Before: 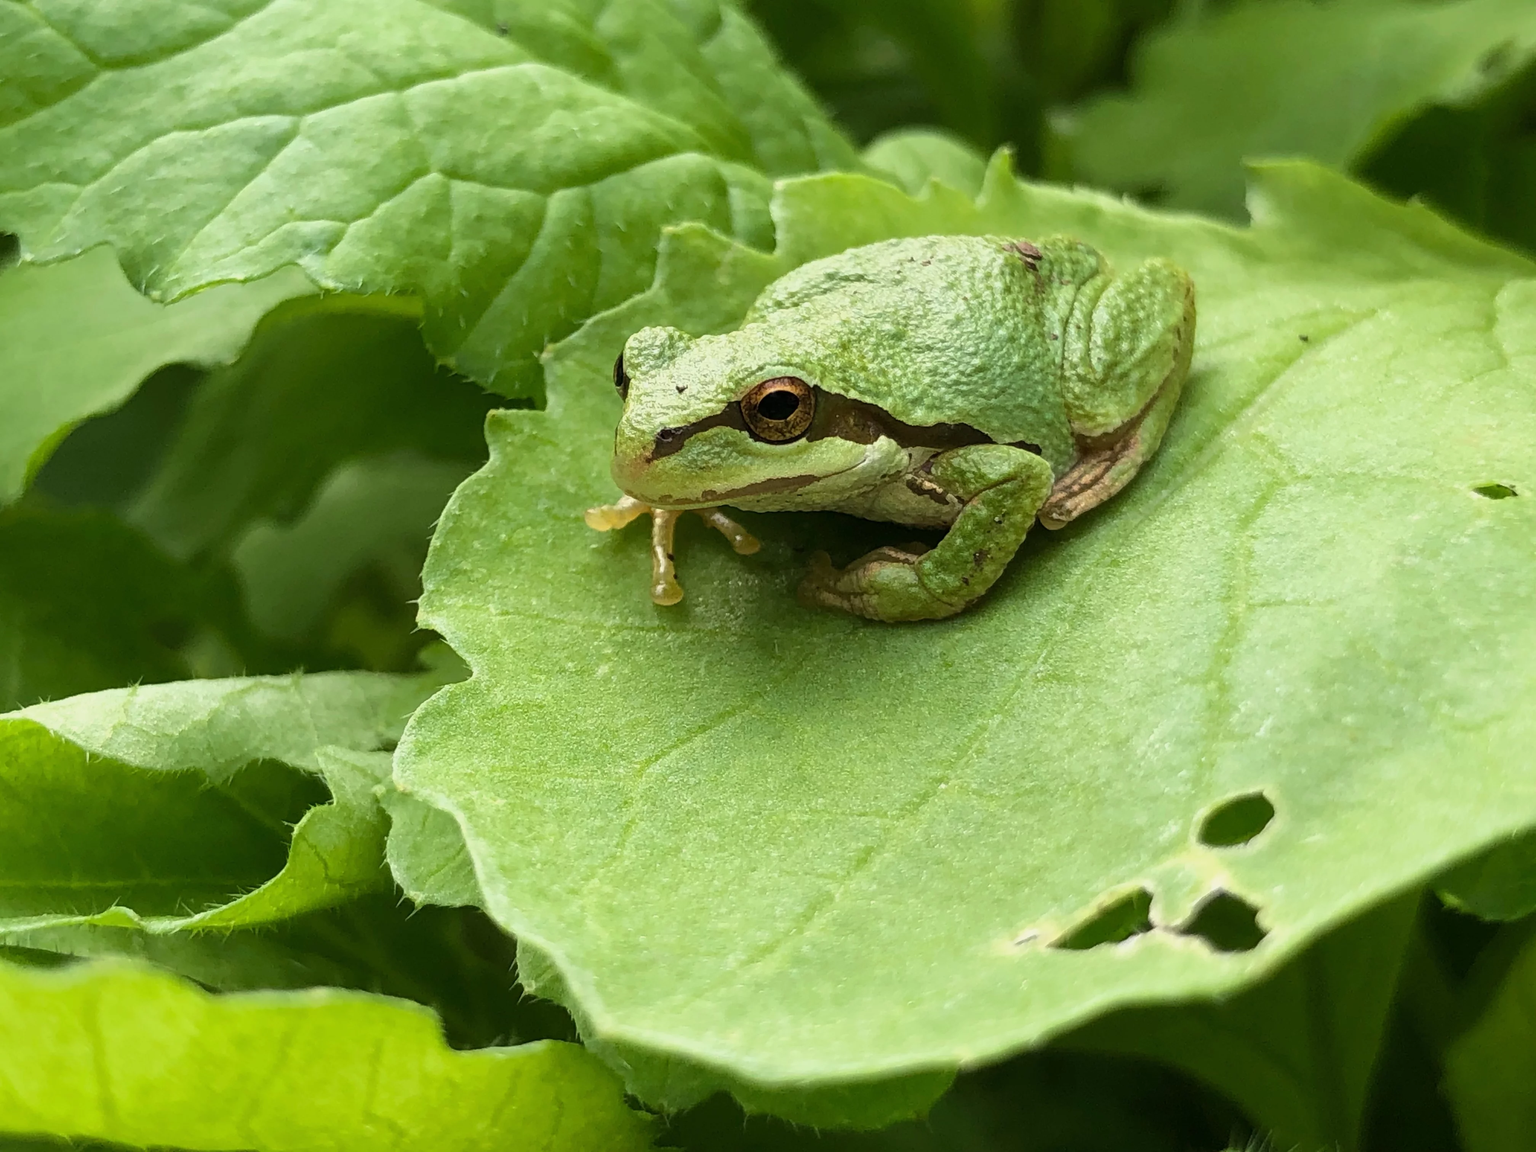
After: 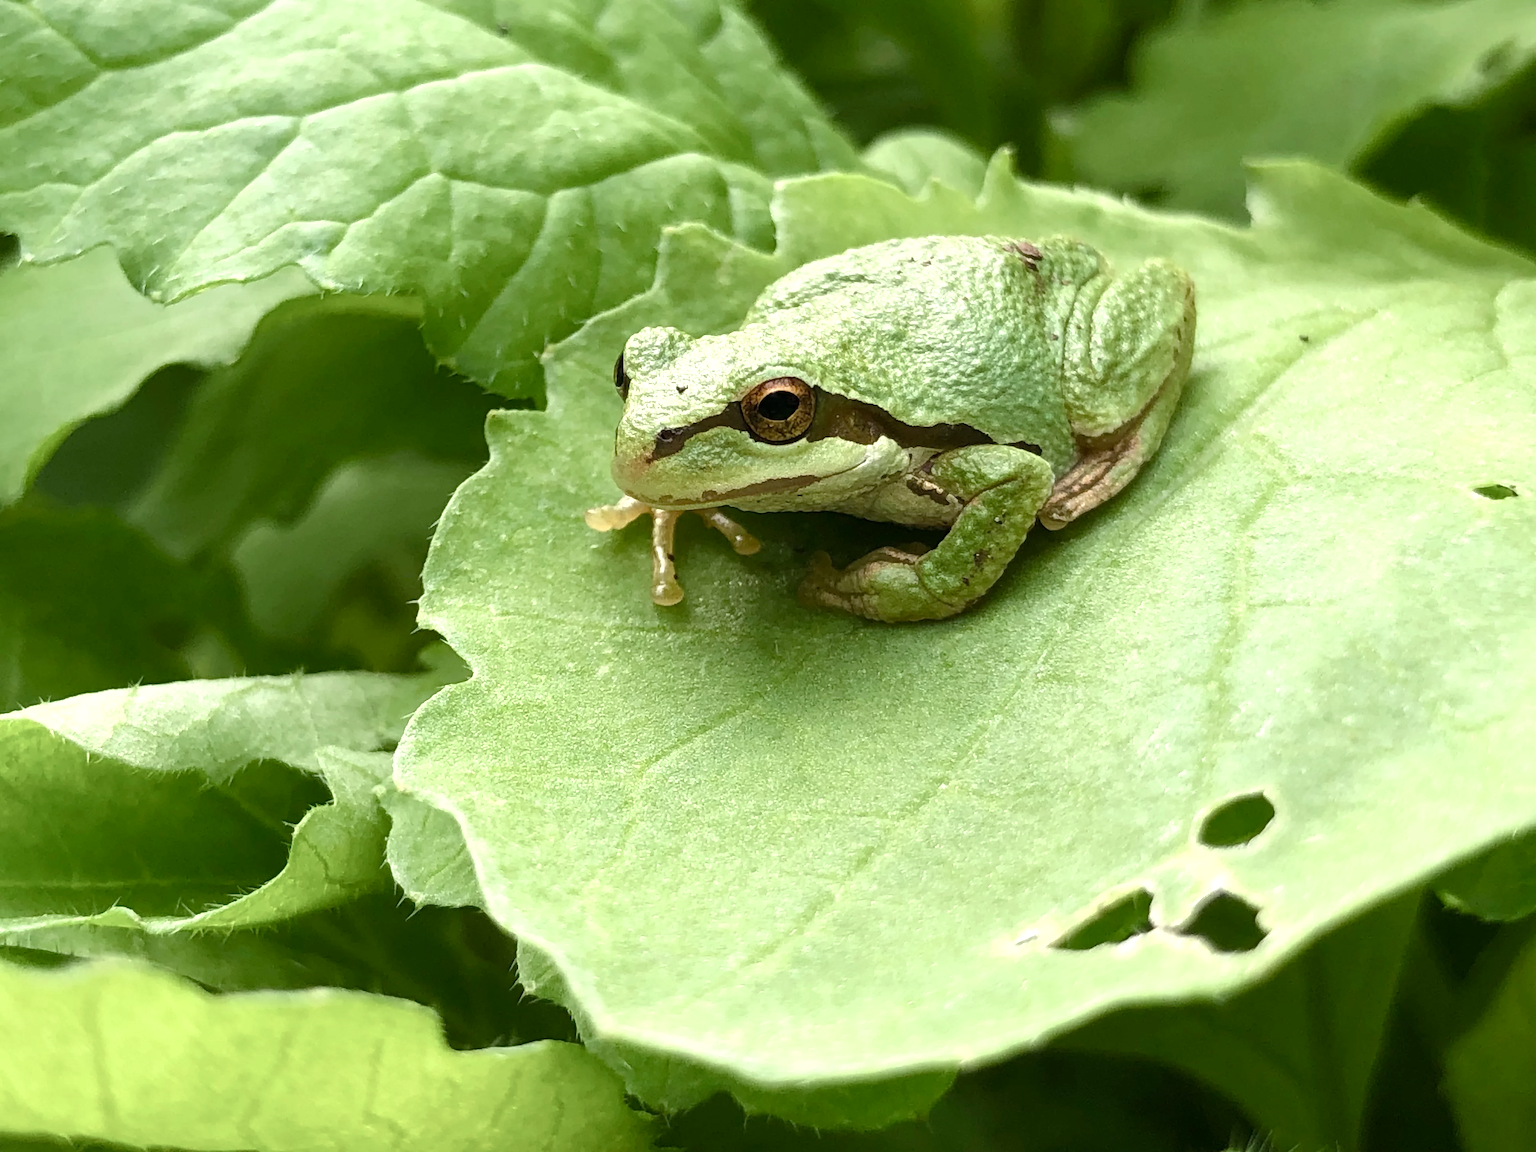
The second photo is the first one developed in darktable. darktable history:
color balance rgb: perceptual saturation grading › global saturation -10.186%, perceptual saturation grading › highlights -27.582%, perceptual saturation grading › shadows 20.832%, perceptual brilliance grading › global brilliance 12.575%
